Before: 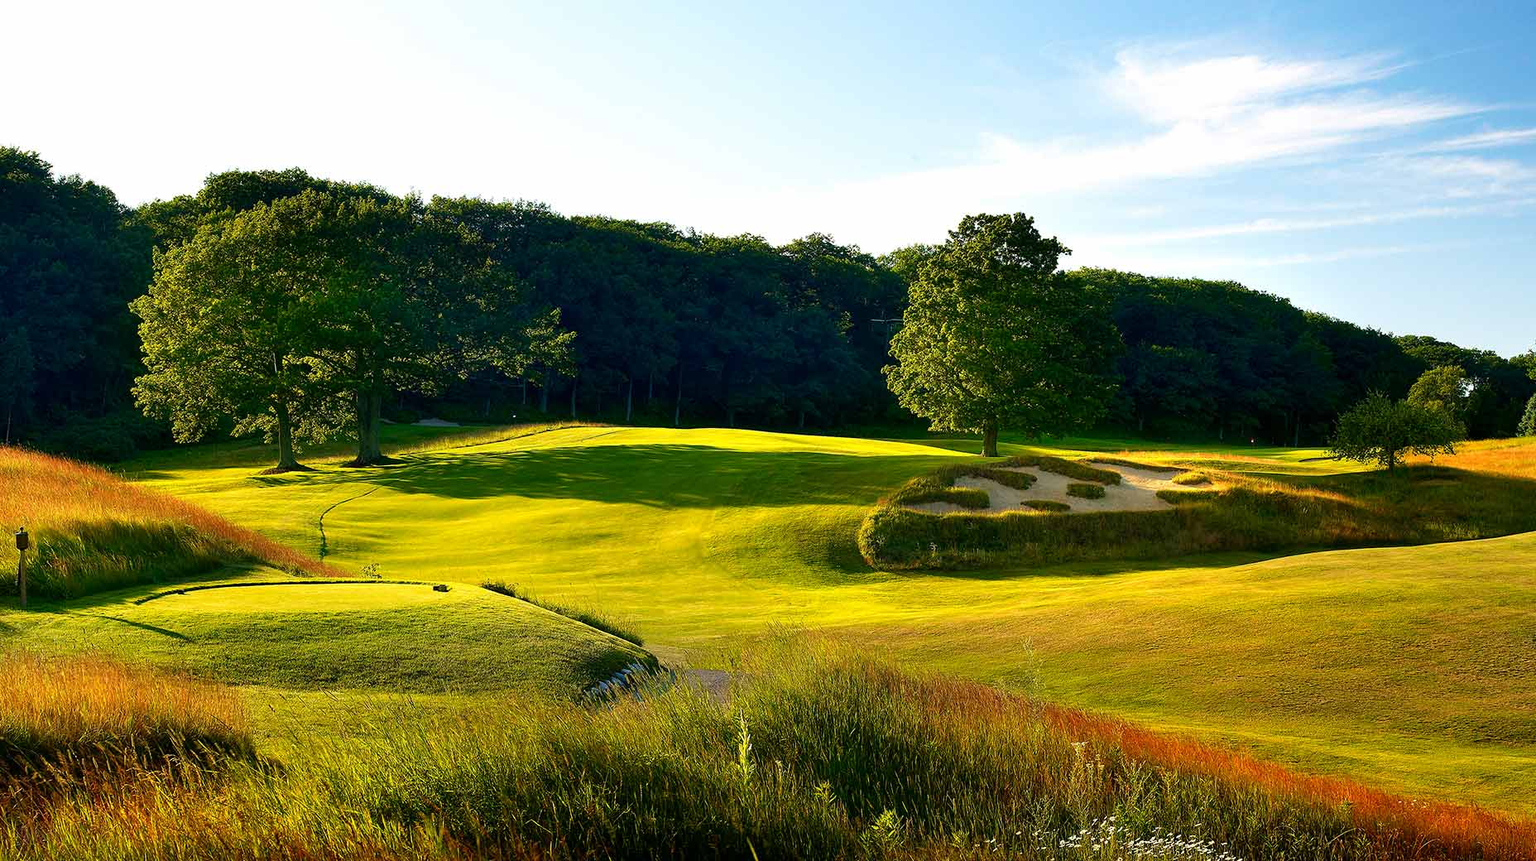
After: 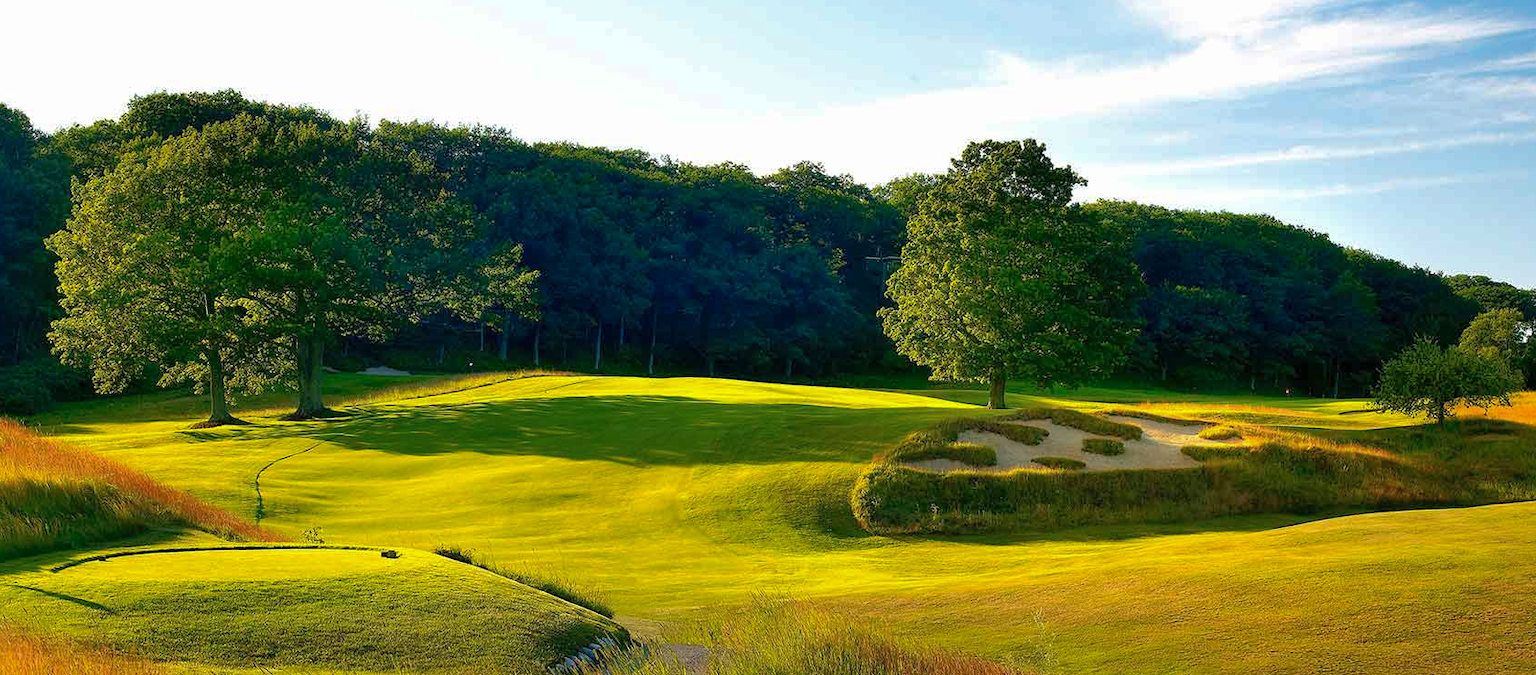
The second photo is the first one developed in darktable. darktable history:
crop: left 5.811%, top 10.149%, right 3.755%, bottom 18.887%
shadows and highlights: on, module defaults
